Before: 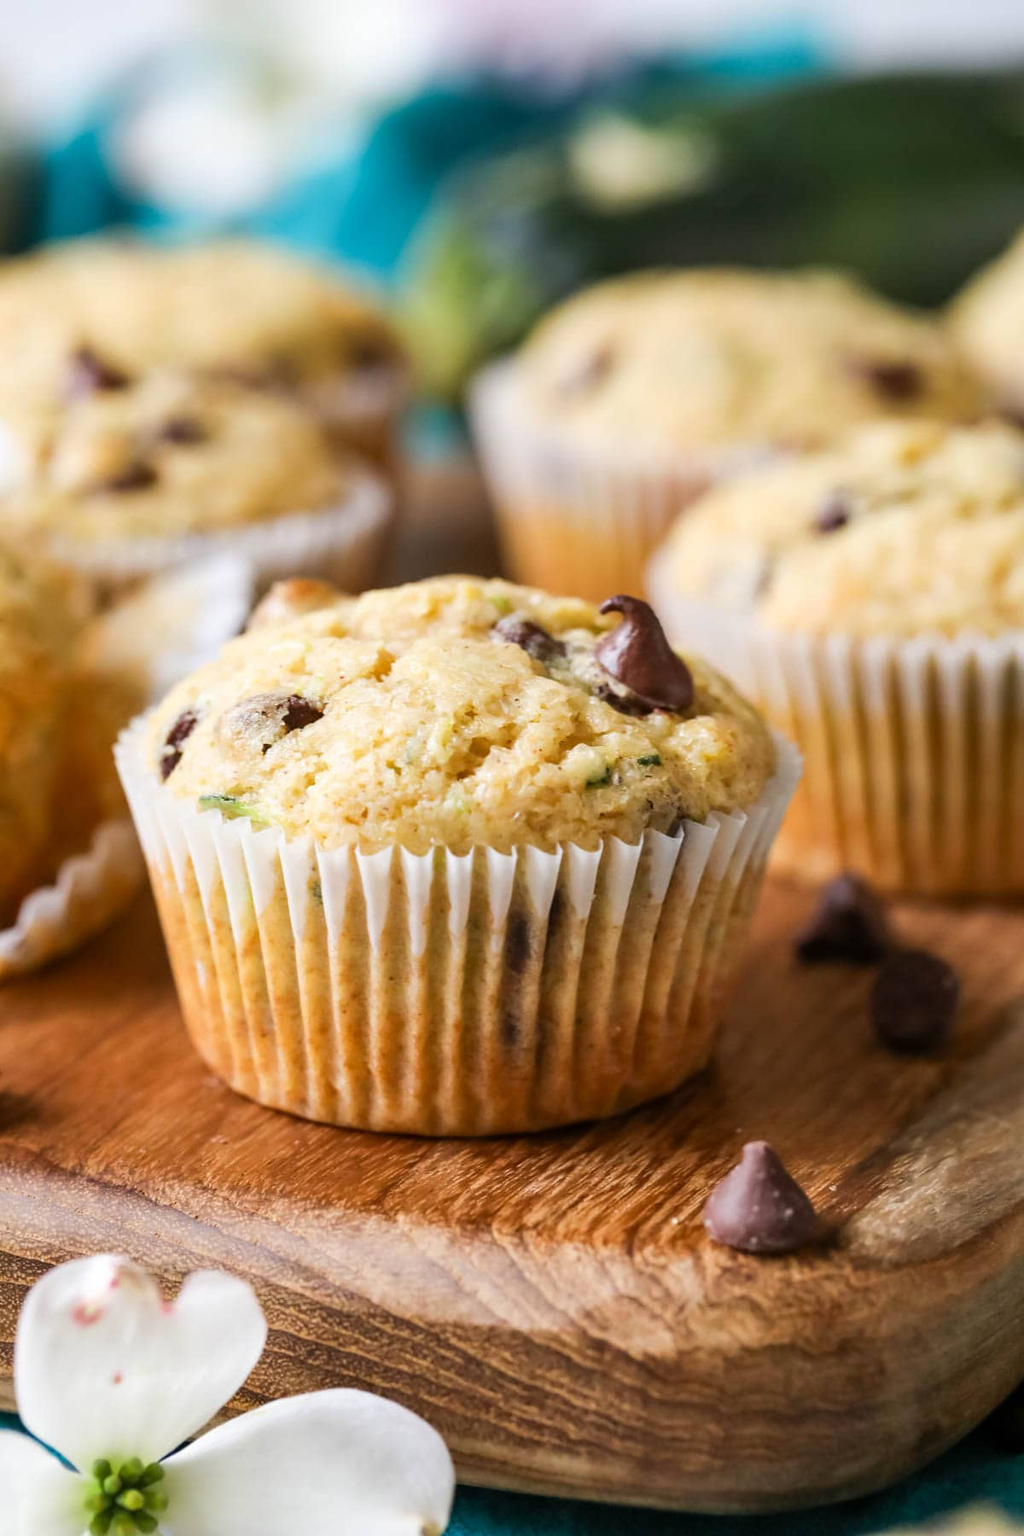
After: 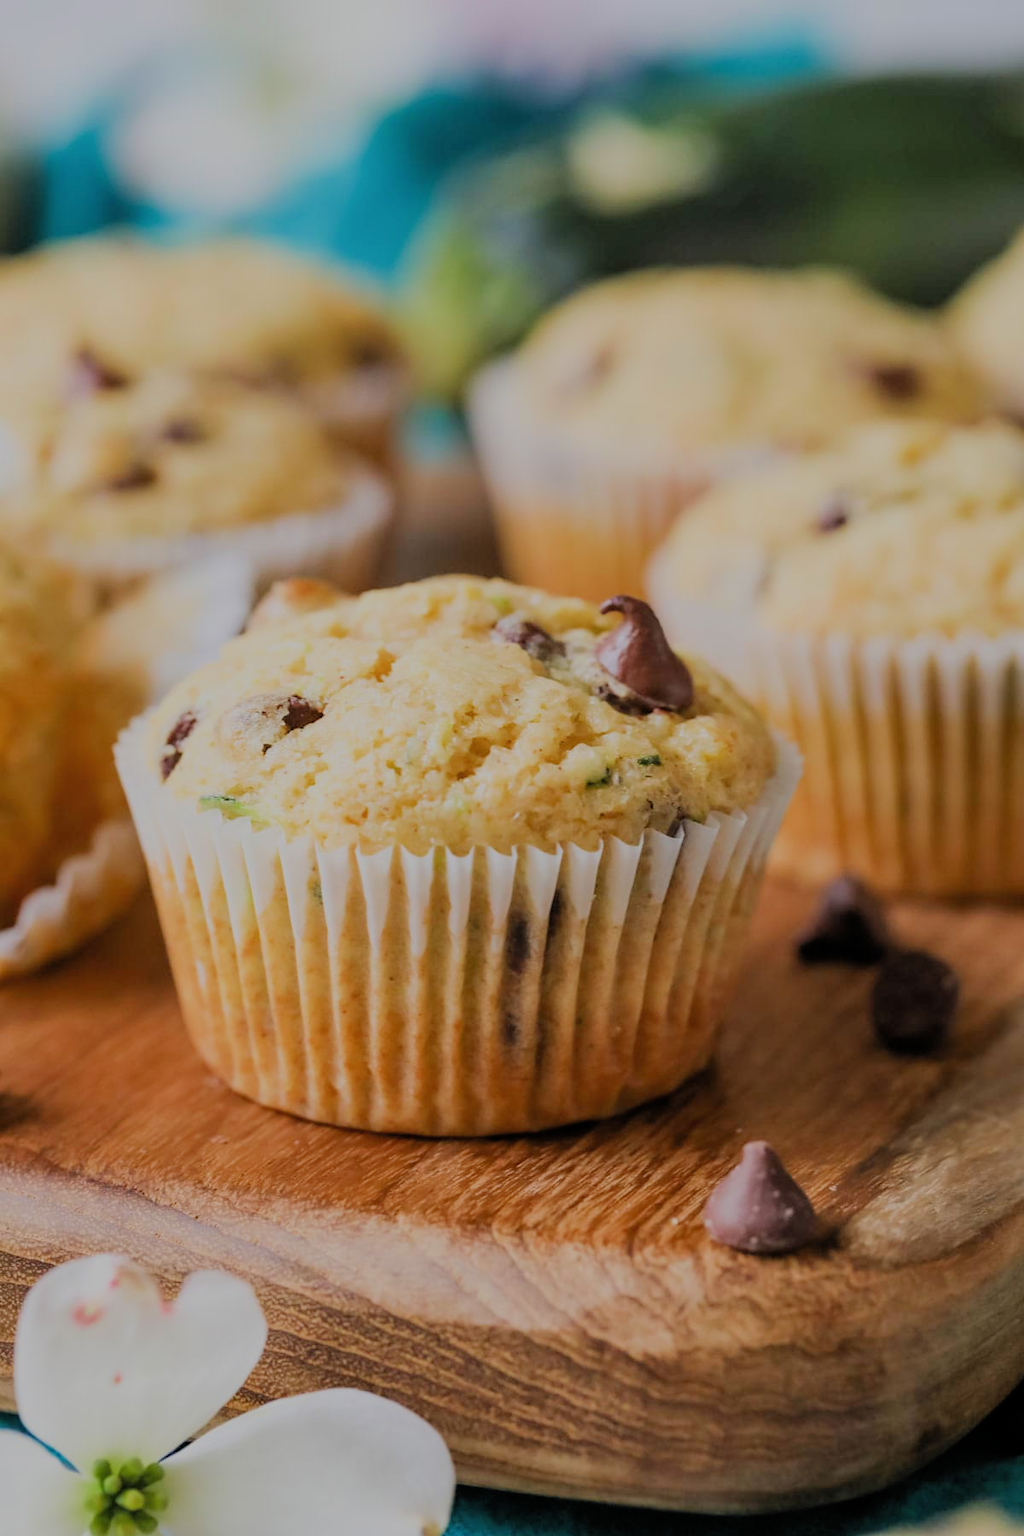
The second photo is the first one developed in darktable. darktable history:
filmic rgb: black relative exposure -7.99 EV, white relative exposure 8.05 EV, hardness 2.42, latitude 9.63%, contrast 0.727, highlights saturation mix 8.71%, shadows ↔ highlights balance 1.97%, add noise in highlights 0.002, color science v3 (2019), use custom middle-gray values true, contrast in highlights soft
